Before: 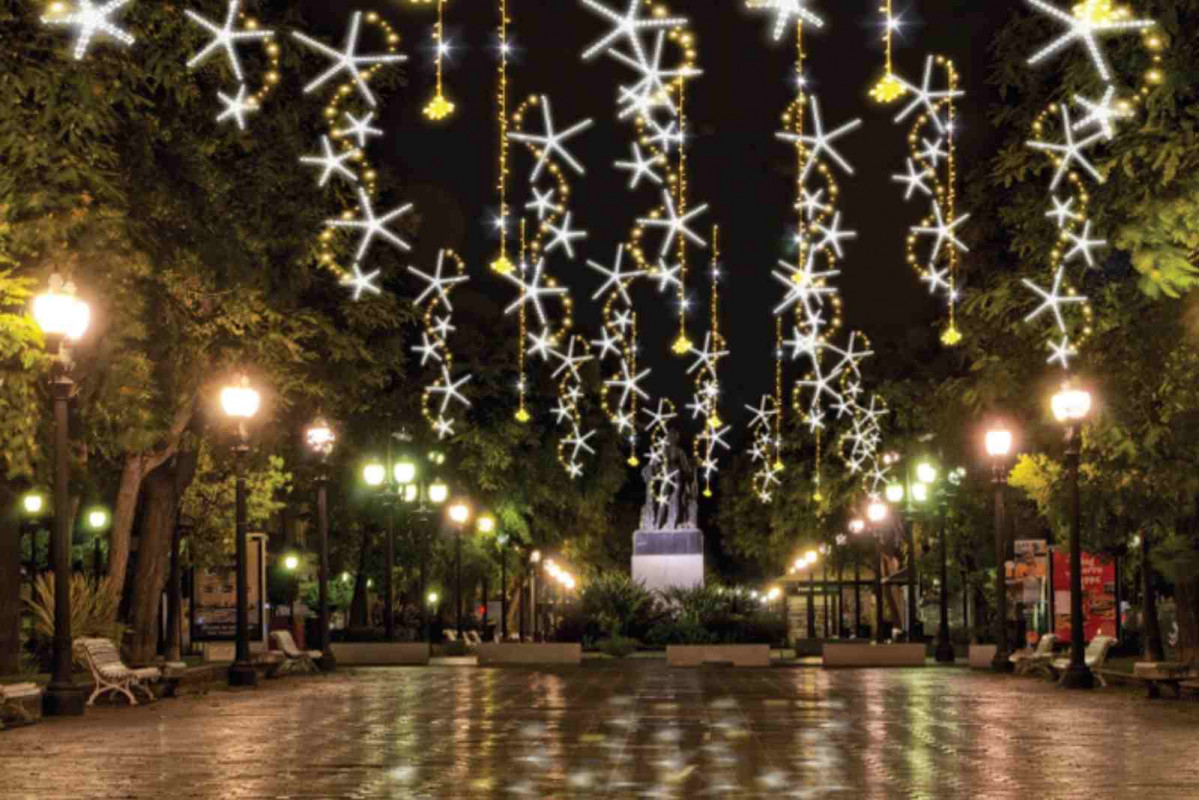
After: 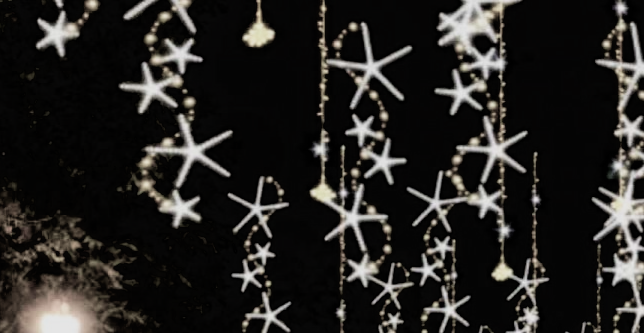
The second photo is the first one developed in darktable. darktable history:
crop: left 15.027%, top 9.231%, right 31.241%, bottom 49.082%
exposure: black level correction 0.028, exposure -0.079 EV, compensate highlight preservation false
filmic rgb: black relative exposure -5.14 EV, white relative exposure 3.96 EV, hardness 2.89, contrast 1.402, highlights saturation mix -31.08%, color science v4 (2020)
